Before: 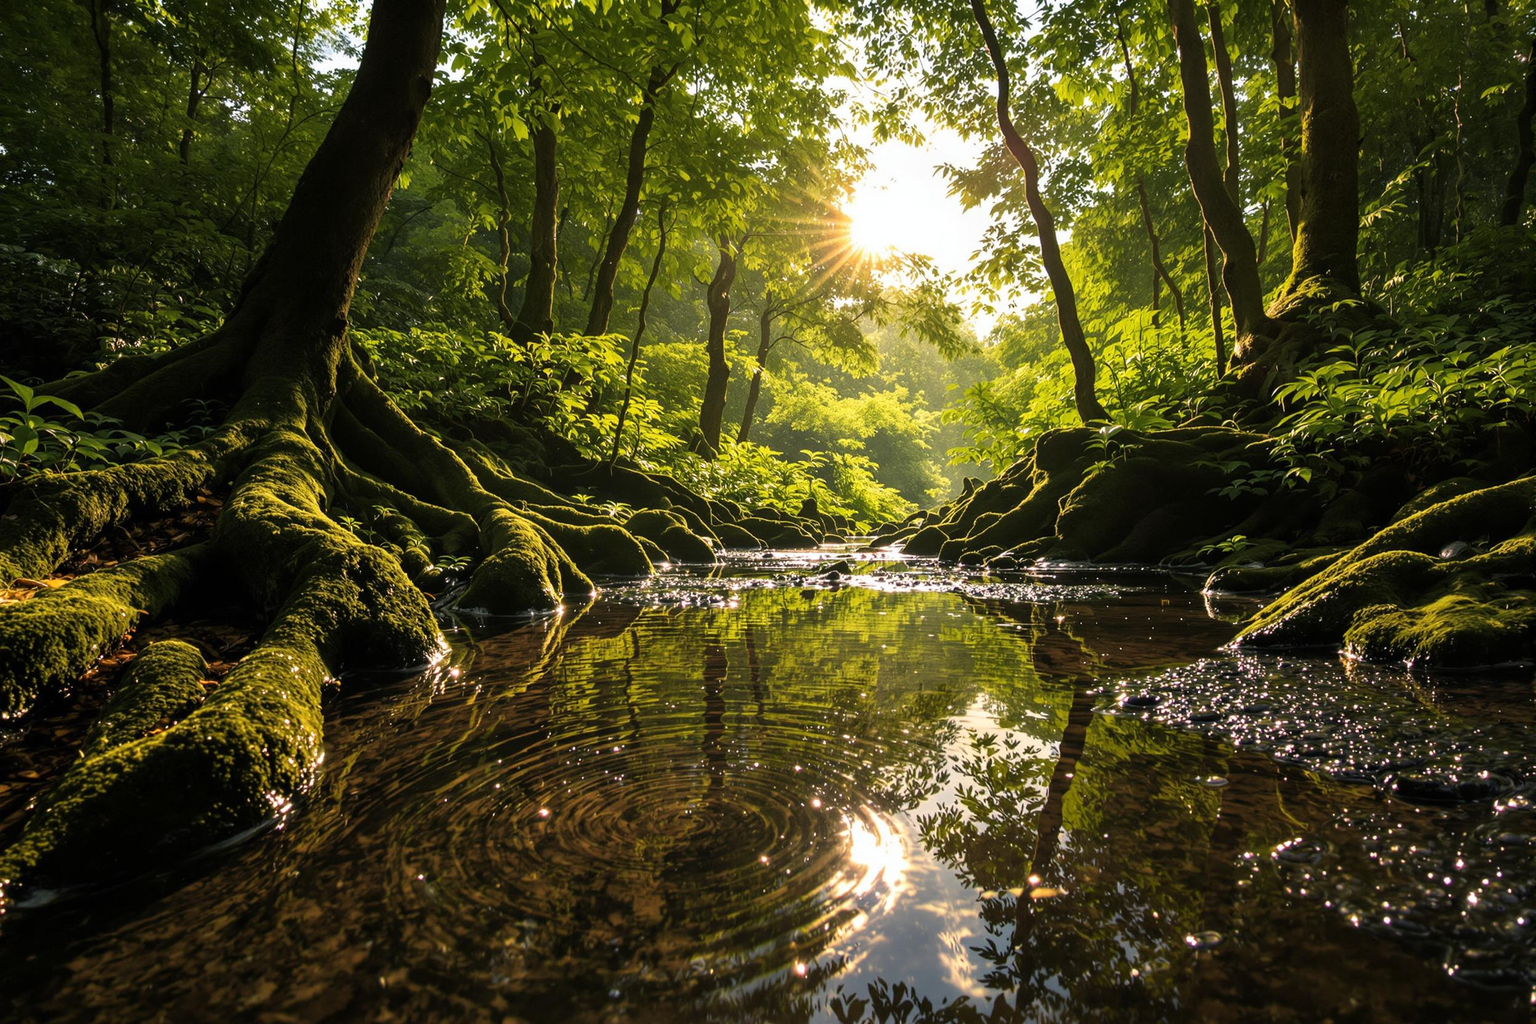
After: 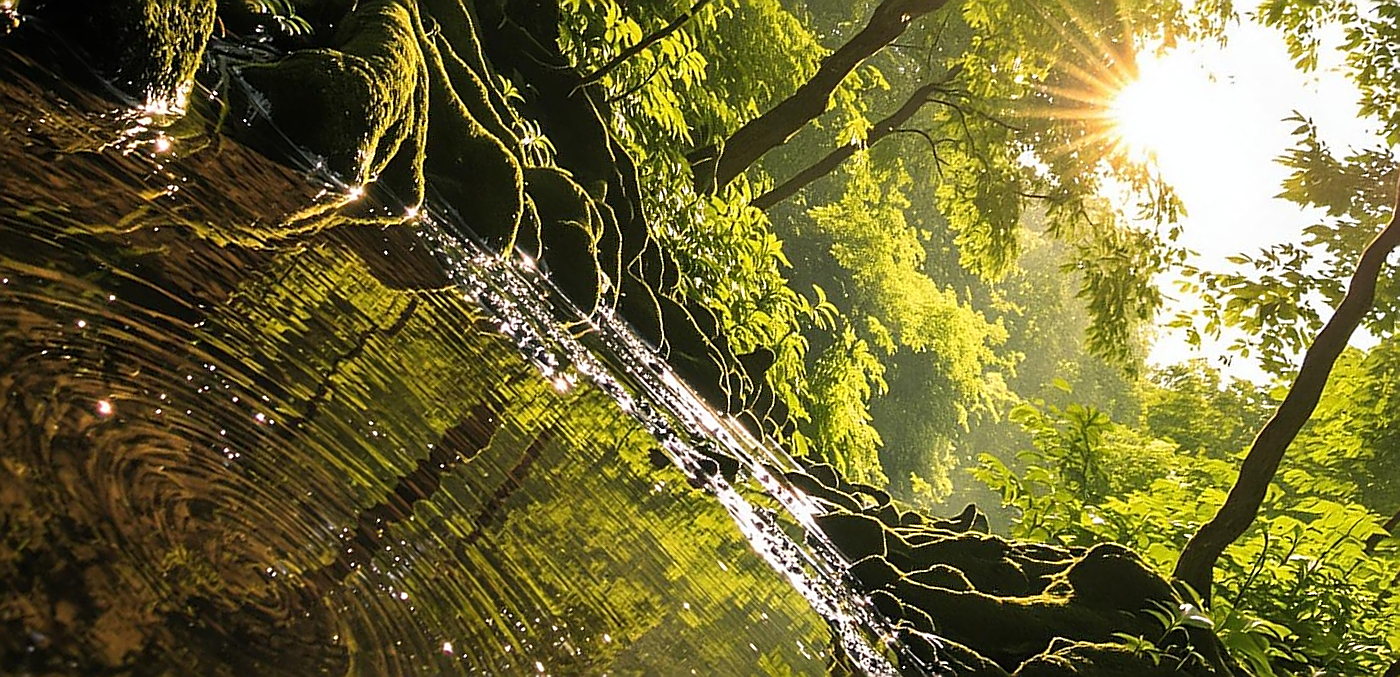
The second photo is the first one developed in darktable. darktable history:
crop and rotate: angle -44.86°, top 16.333%, right 0.866%, bottom 11.702%
sharpen: radius 1.402, amount 1.26, threshold 0.636
